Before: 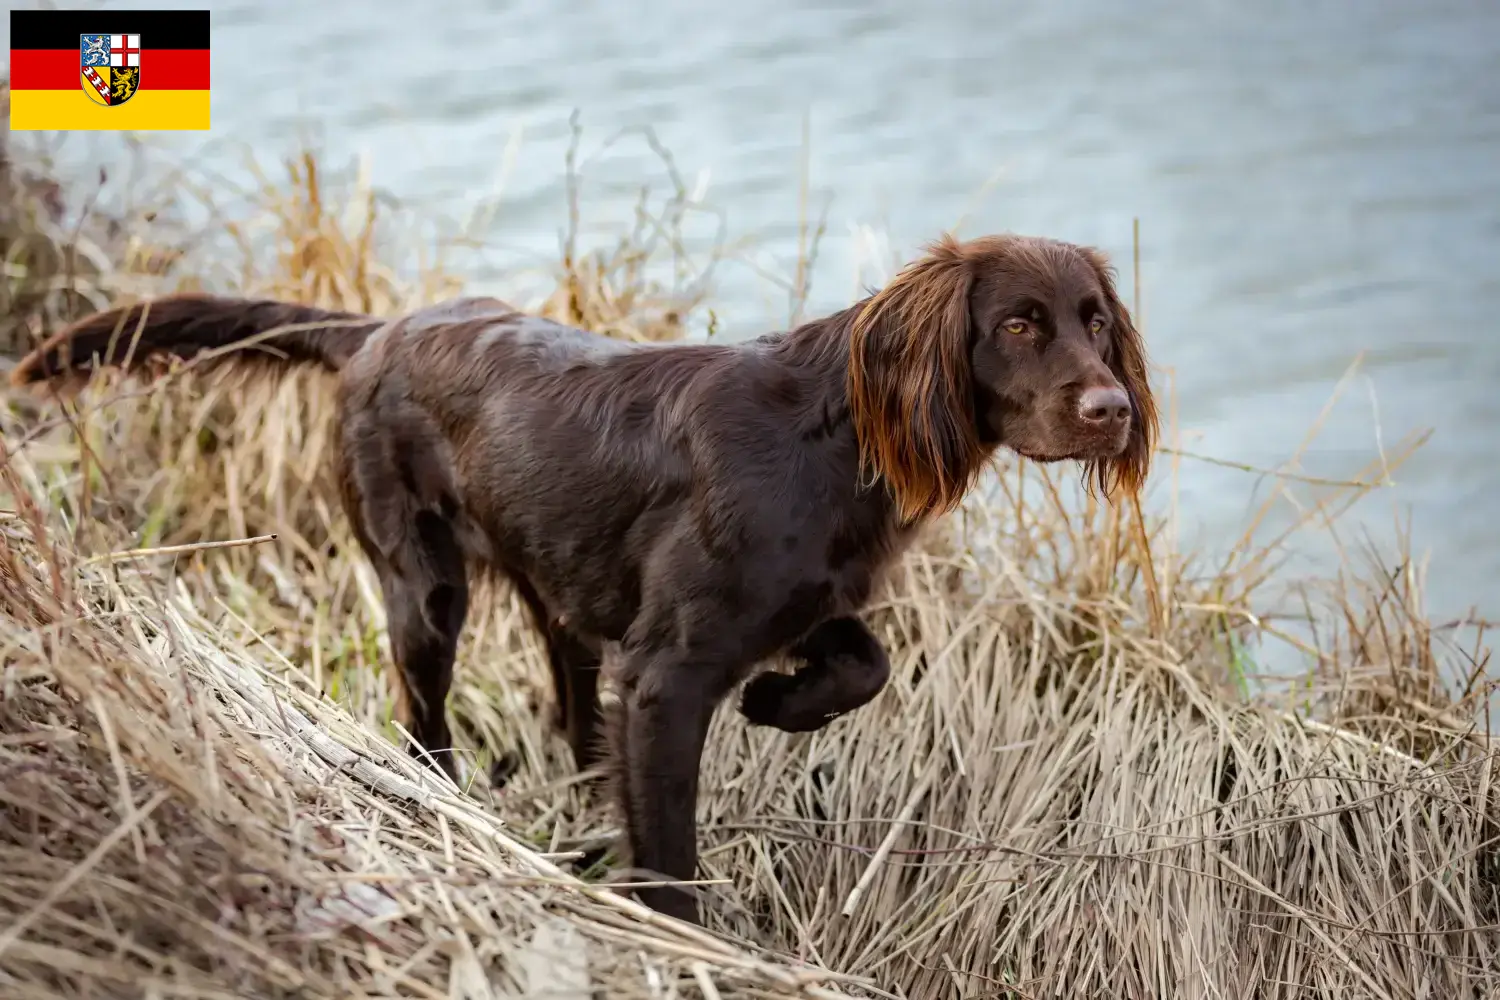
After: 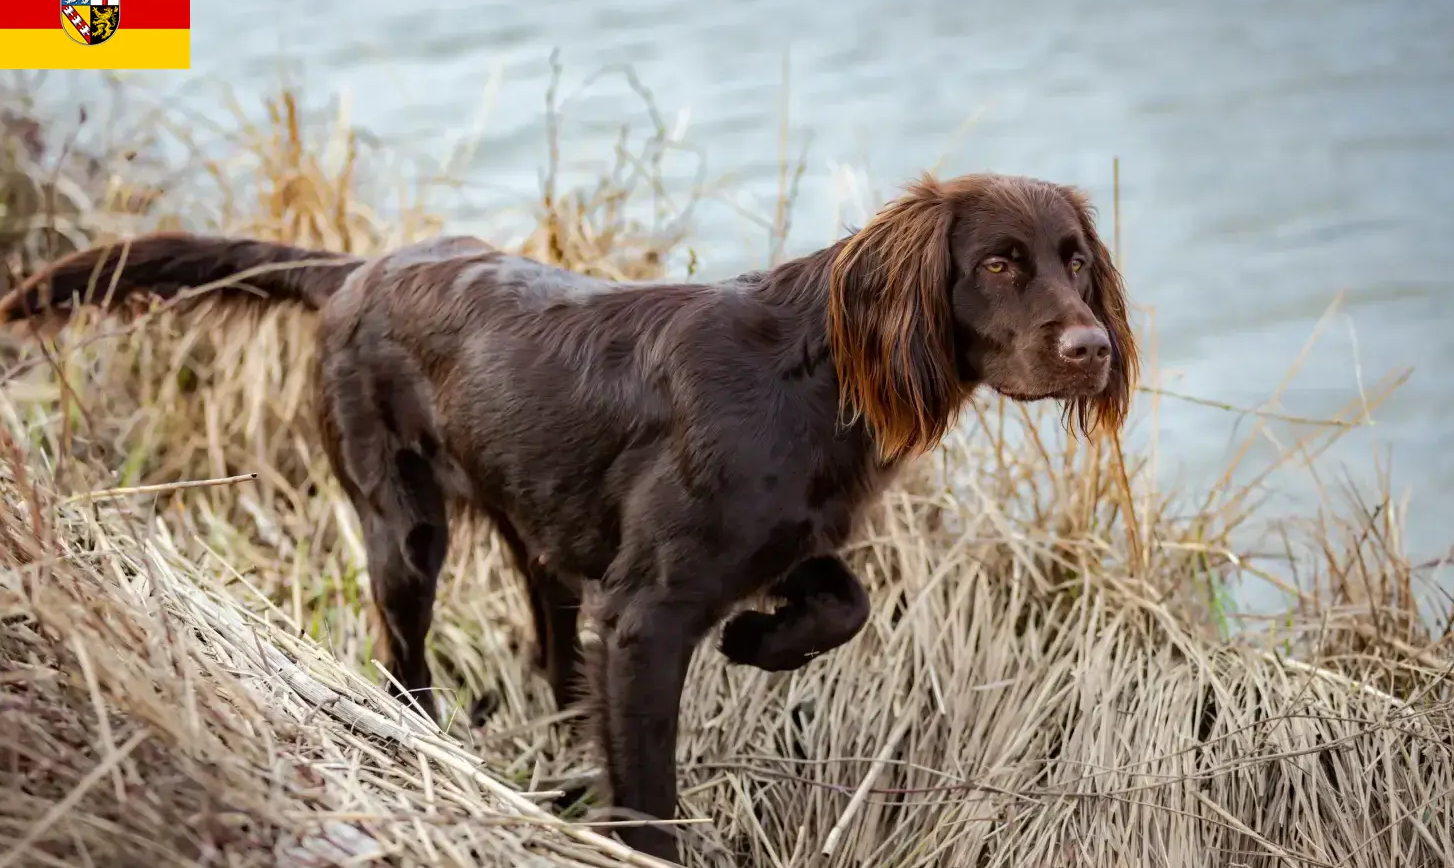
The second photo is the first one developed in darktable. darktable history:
crop: left 1.382%, top 6.198%, right 1.626%, bottom 6.913%
